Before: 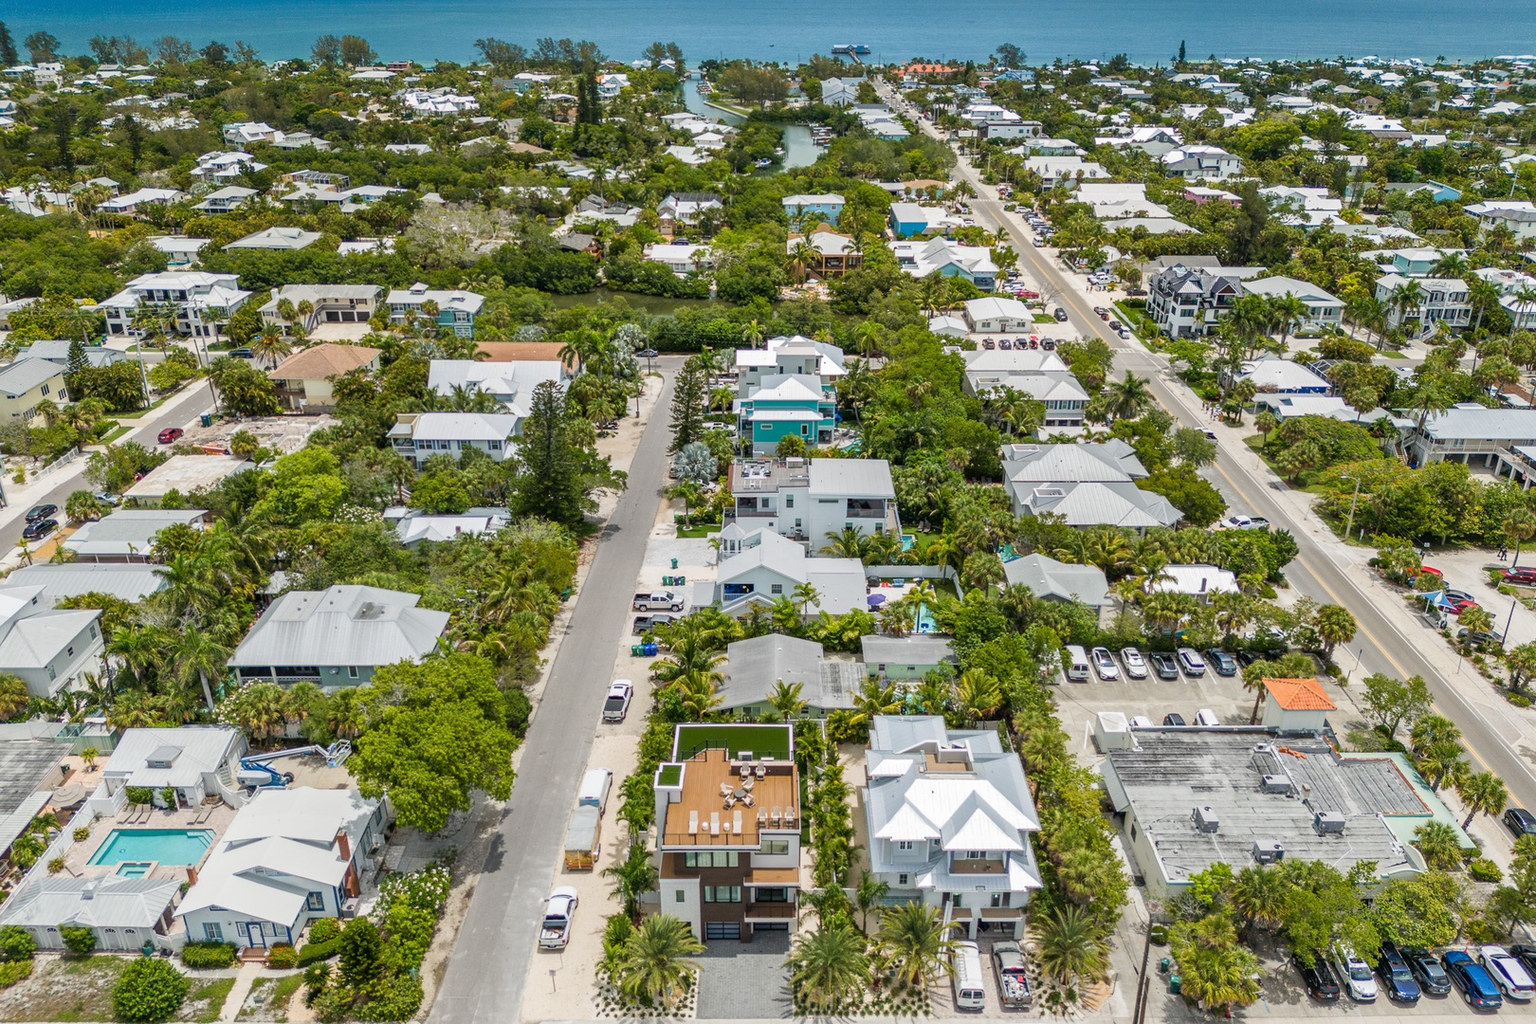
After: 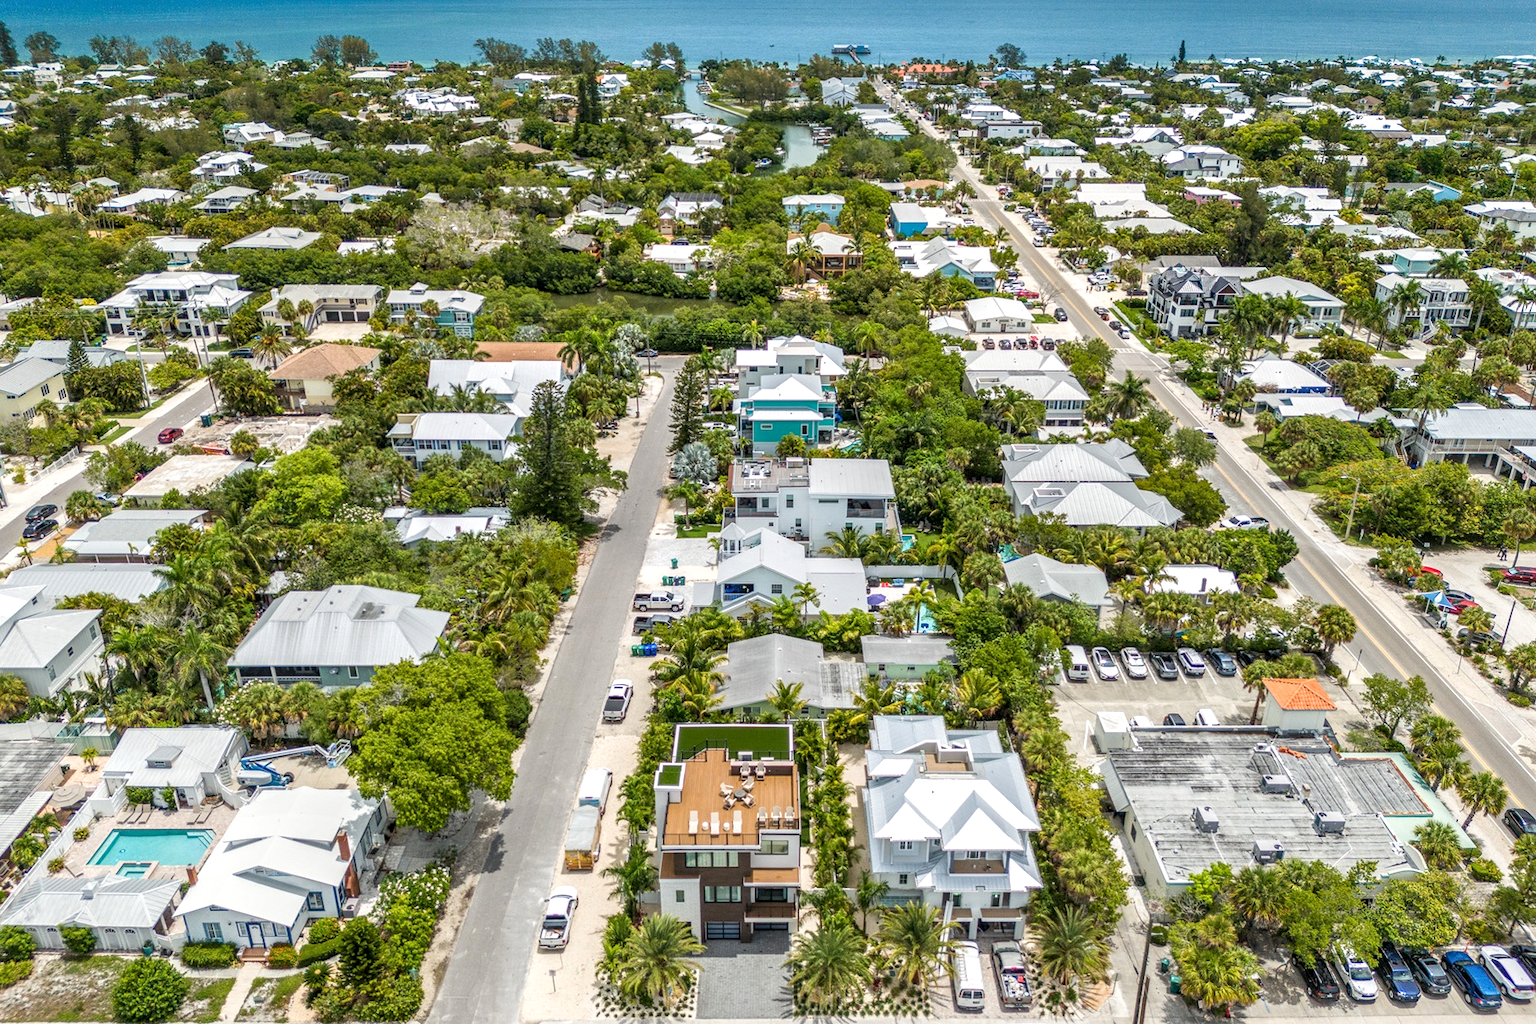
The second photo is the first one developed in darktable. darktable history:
exposure: exposure 0.298 EV, compensate exposure bias true, compensate highlight preservation false
local contrast: on, module defaults
